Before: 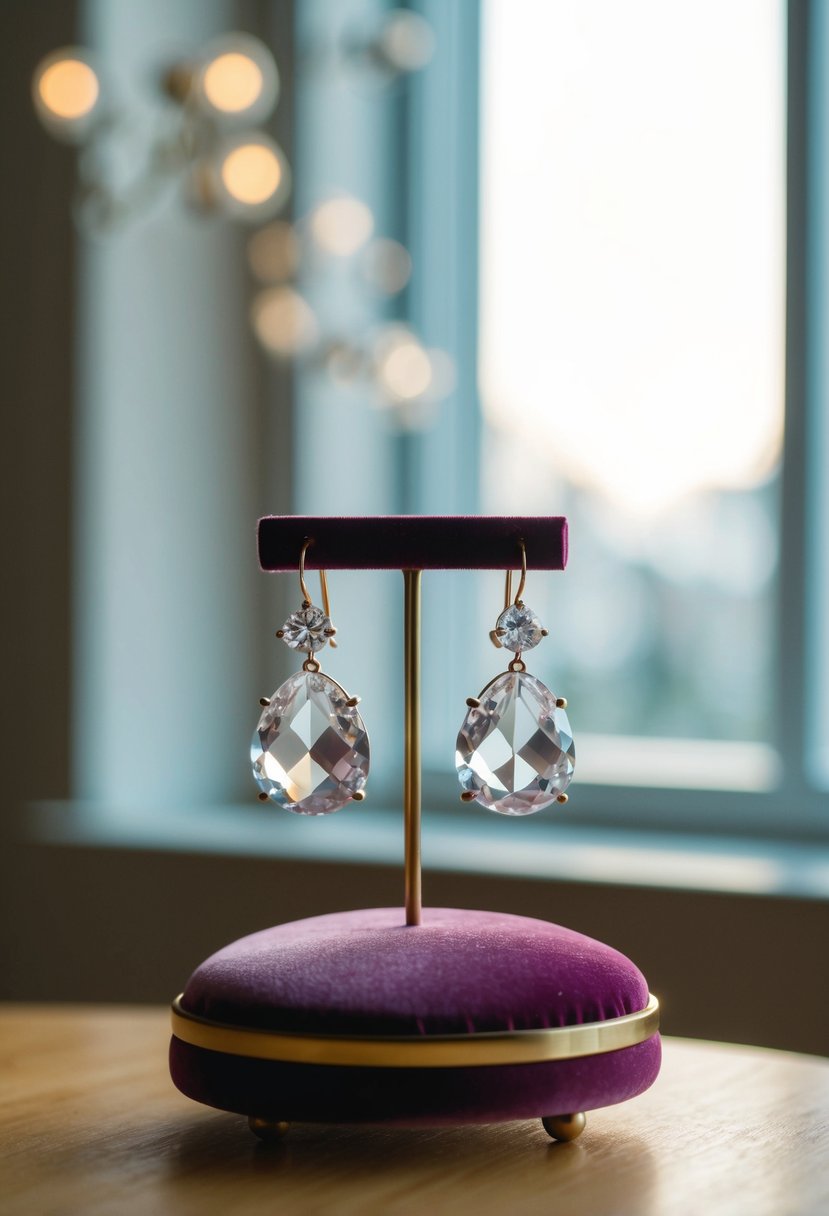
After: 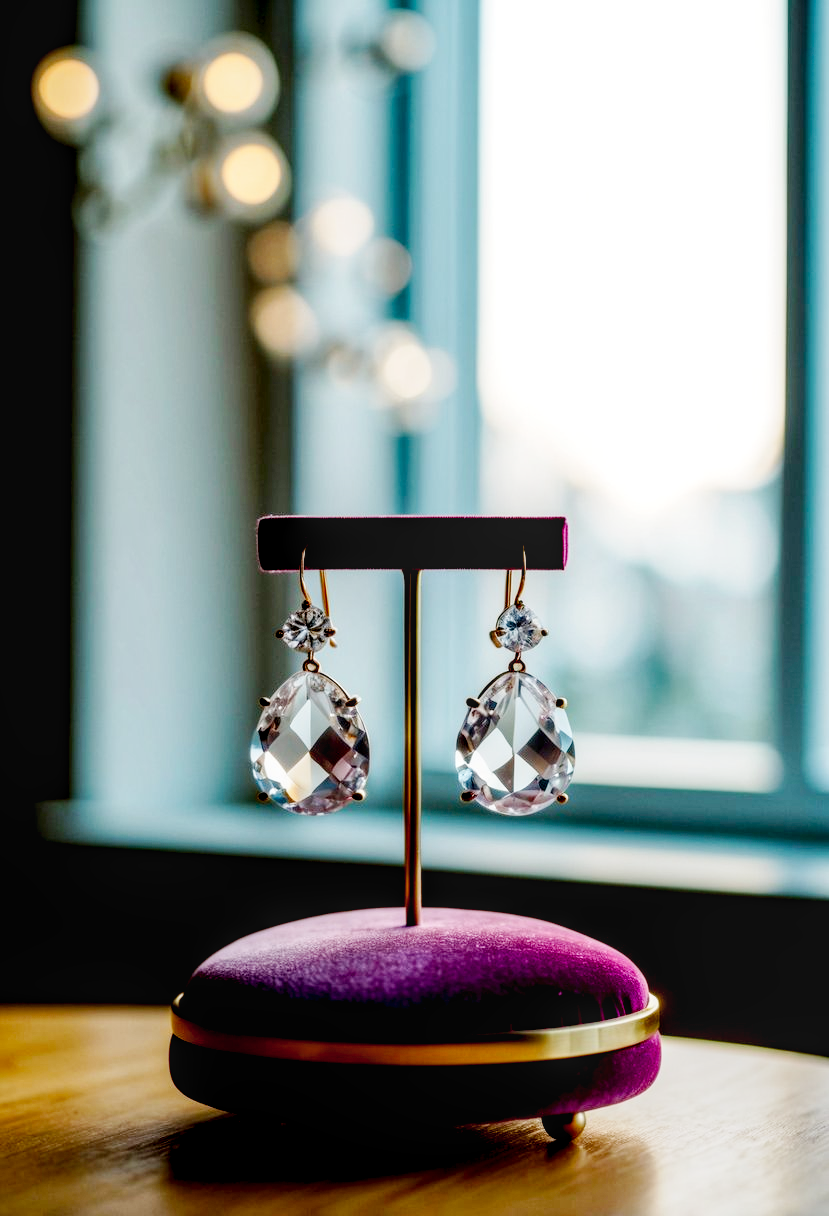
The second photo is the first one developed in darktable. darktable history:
base curve: curves: ch0 [(0, 0) (0.032, 0.025) (0.121, 0.166) (0.206, 0.329) (0.605, 0.79) (1, 1)], preserve colors none
local contrast: on, module defaults
exposure: black level correction 0.047, exposure 0.013 EV, compensate highlight preservation false
